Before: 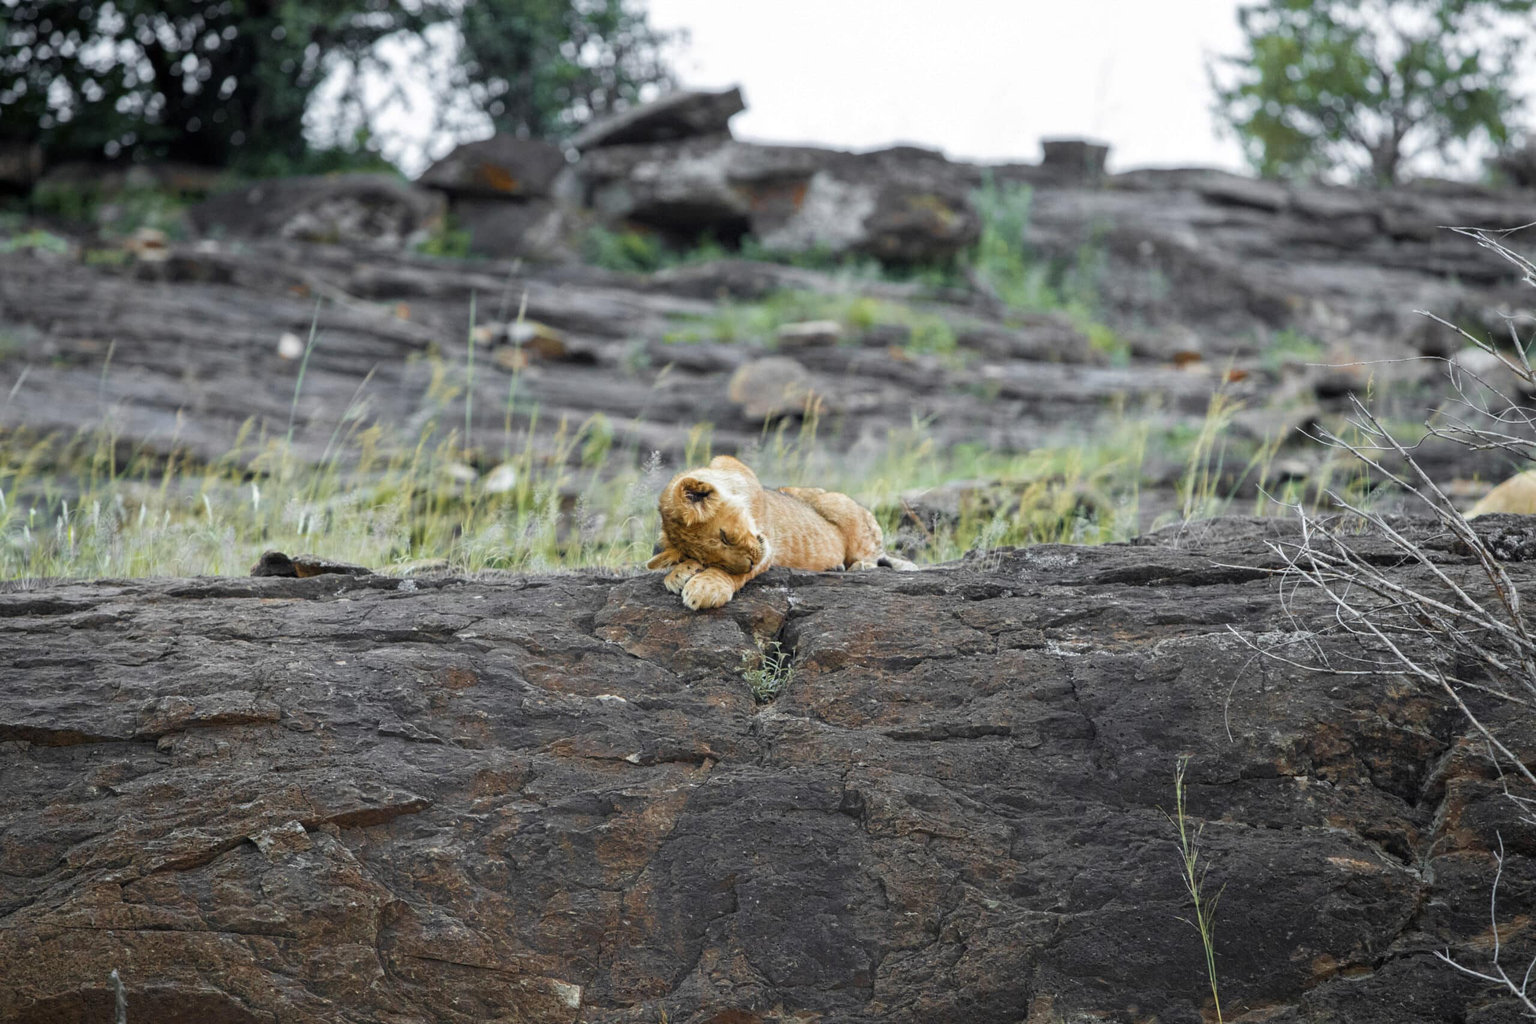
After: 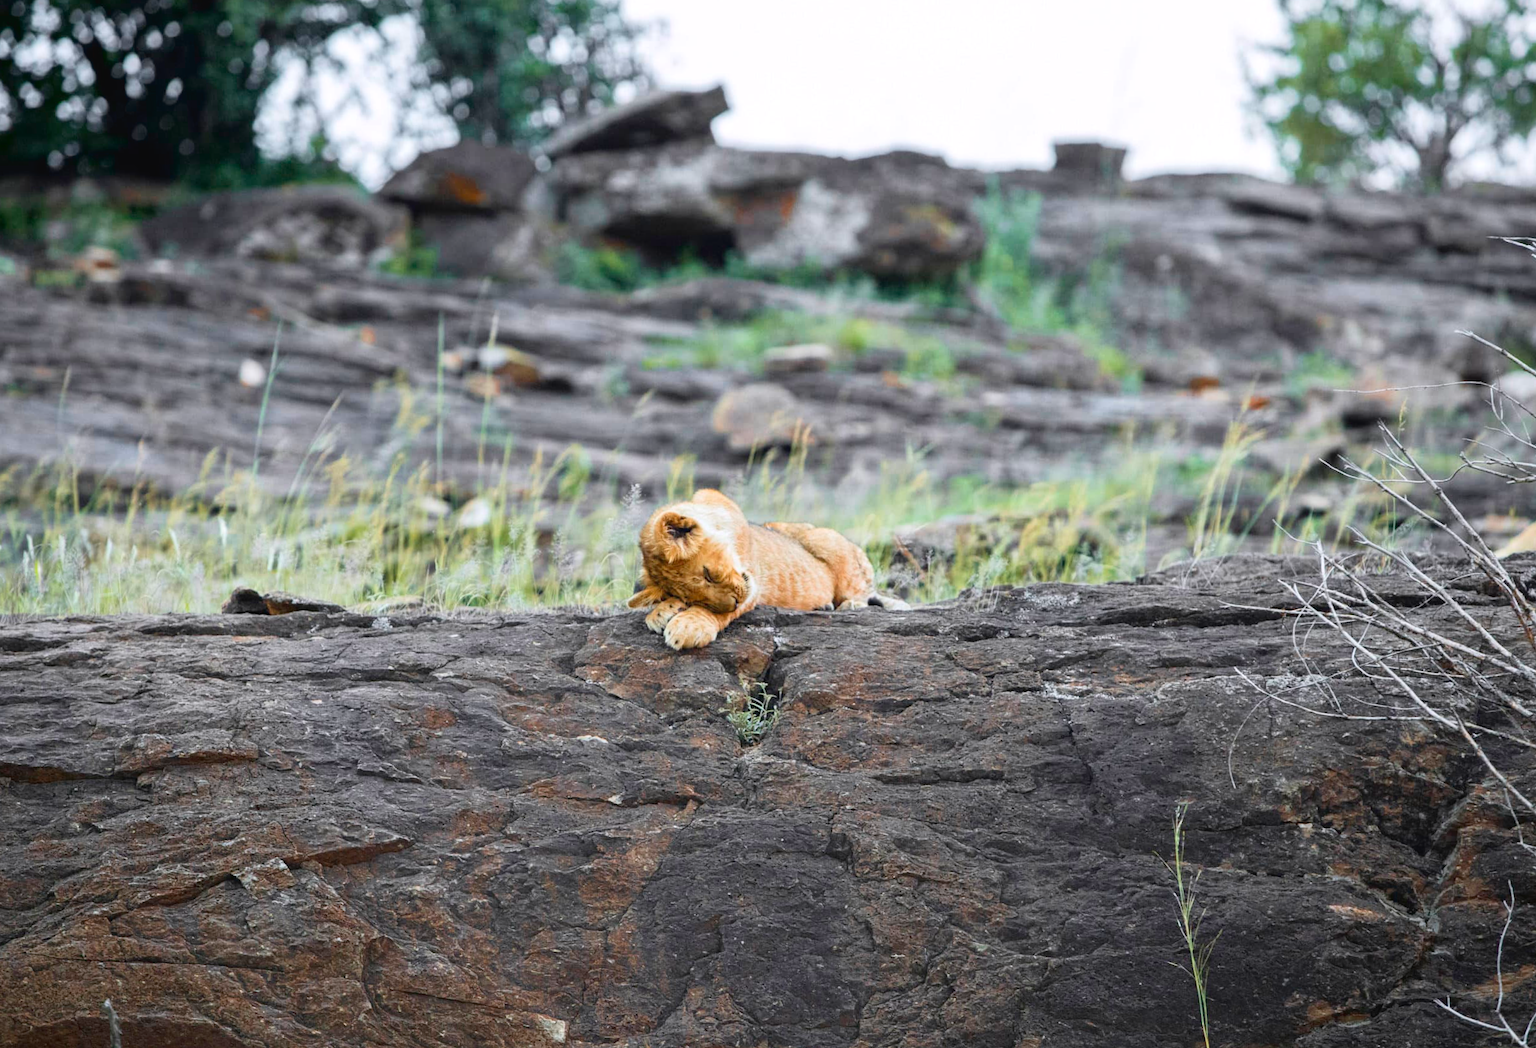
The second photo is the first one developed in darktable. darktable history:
white balance: red 1.004, blue 1.024
tone curve: curves: ch0 [(0, 0.028) (0.138, 0.156) (0.468, 0.516) (0.754, 0.823) (1, 1)], color space Lab, linked channels, preserve colors none
rotate and perspective: rotation 0.074°, lens shift (vertical) 0.096, lens shift (horizontal) -0.041, crop left 0.043, crop right 0.952, crop top 0.024, crop bottom 0.979
